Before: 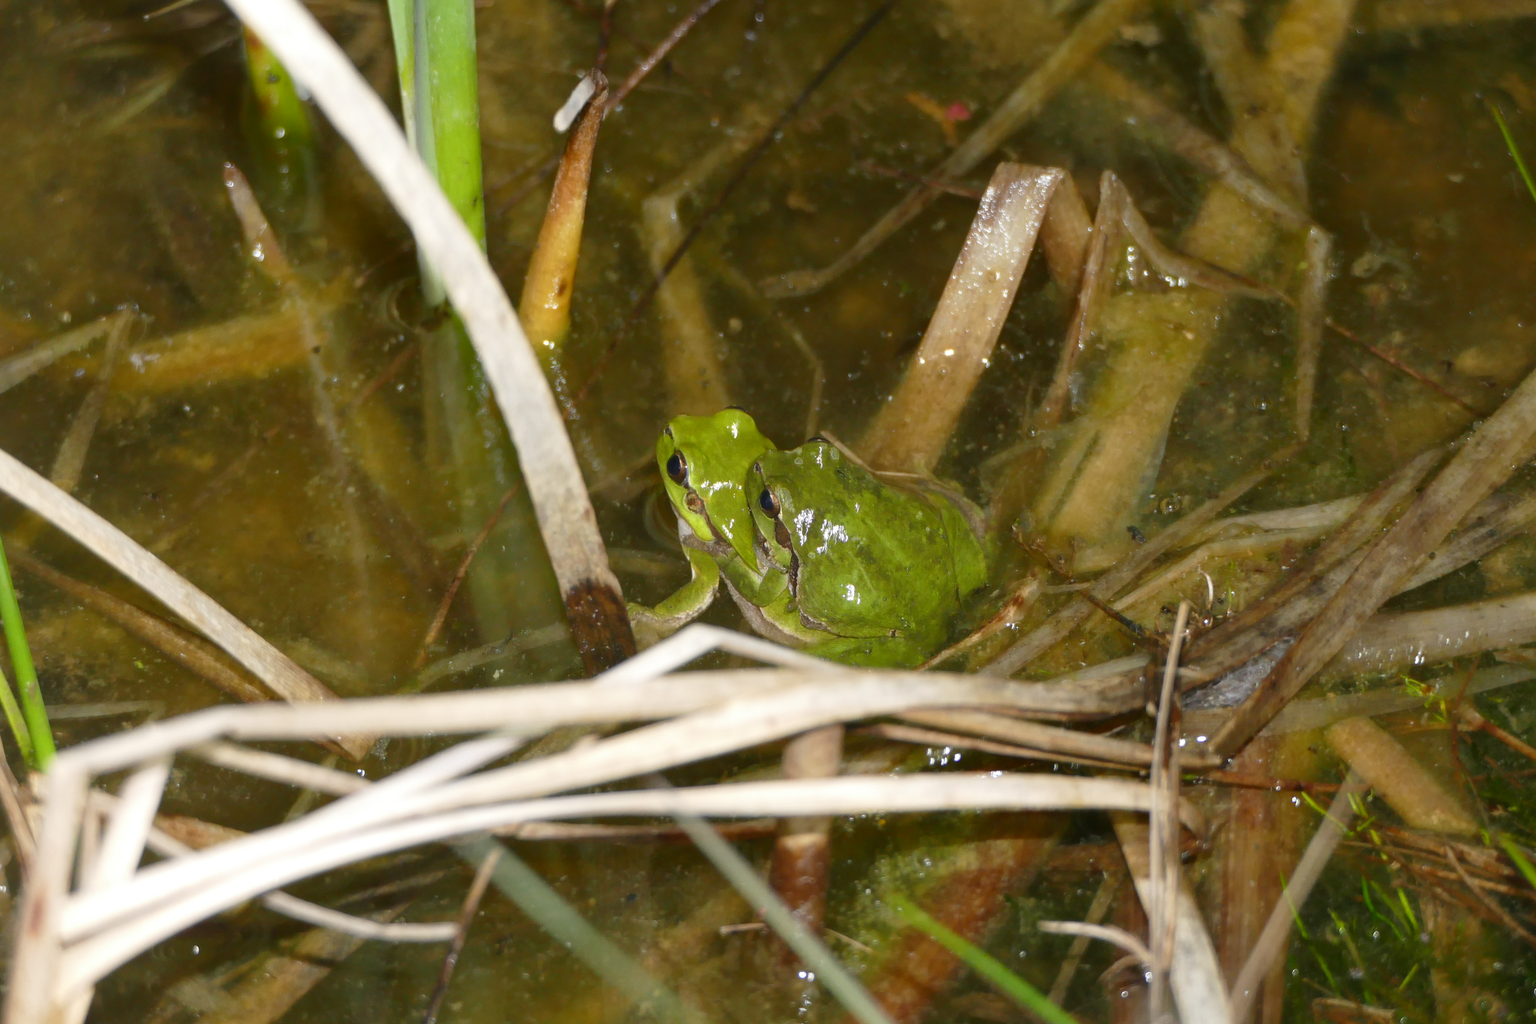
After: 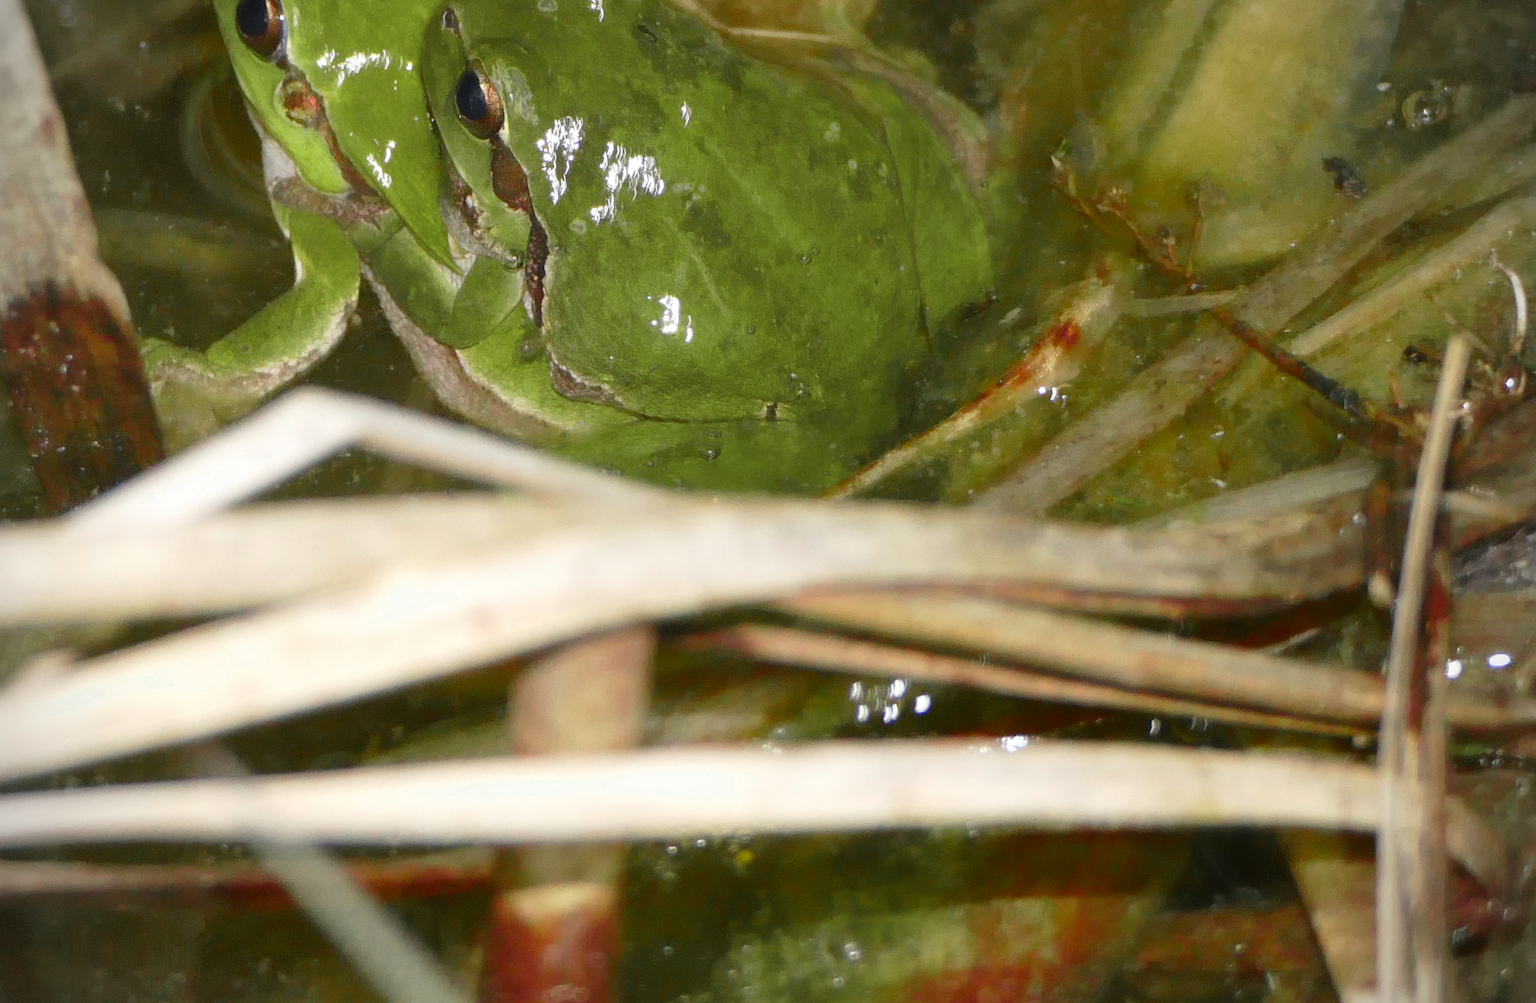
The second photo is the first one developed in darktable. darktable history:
crop: left 36.926%, top 44.88%, right 20.733%, bottom 13.635%
color zones: curves: ch0 [(0, 0.533) (0.126, 0.533) (0.234, 0.533) (0.368, 0.357) (0.5, 0.5) (0.625, 0.5) (0.74, 0.637) (0.875, 0.5)]; ch1 [(0.004, 0.708) (0.129, 0.662) (0.25, 0.5) (0.375, 0.331) (0.496, 0.396) (0.625, 0.649) (0.739, 0.26) (0.875, 0.5) (1, 0.478)]; ch2 [(0, 0.409) (0.132, 0.403) (0.236, 0.558) (0.379, 0.448) (0.5, 0.5) (0.625, 0.5) (0.691, 0.39) (0.875, 0.5)]
vignetting: dithering 8-bit output
